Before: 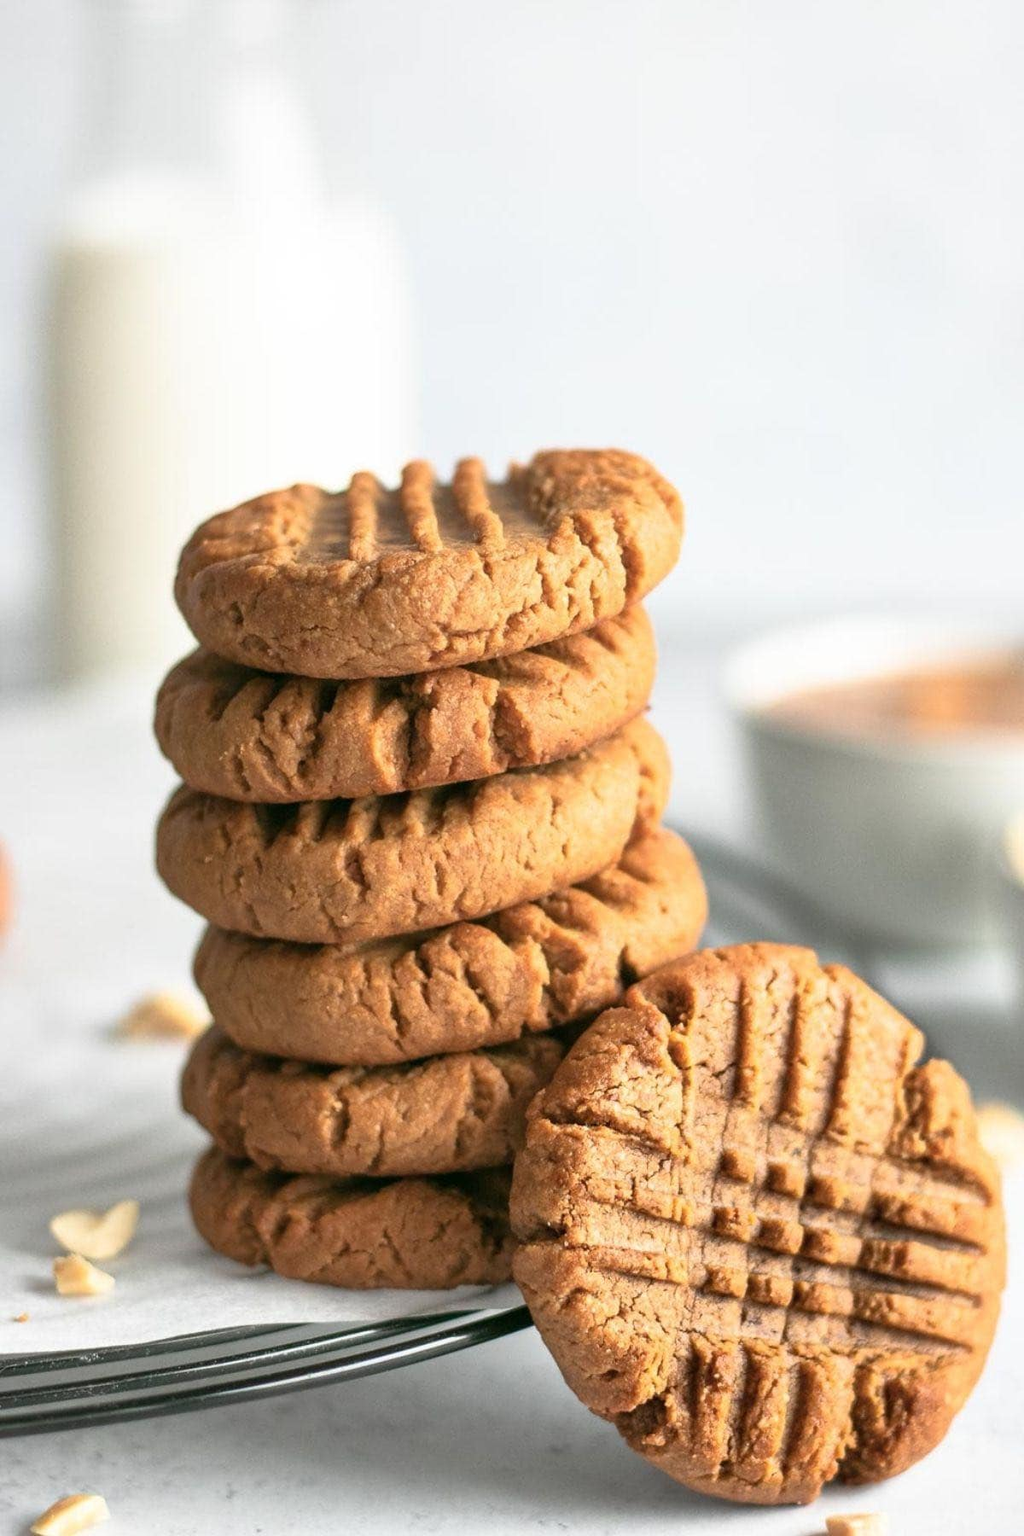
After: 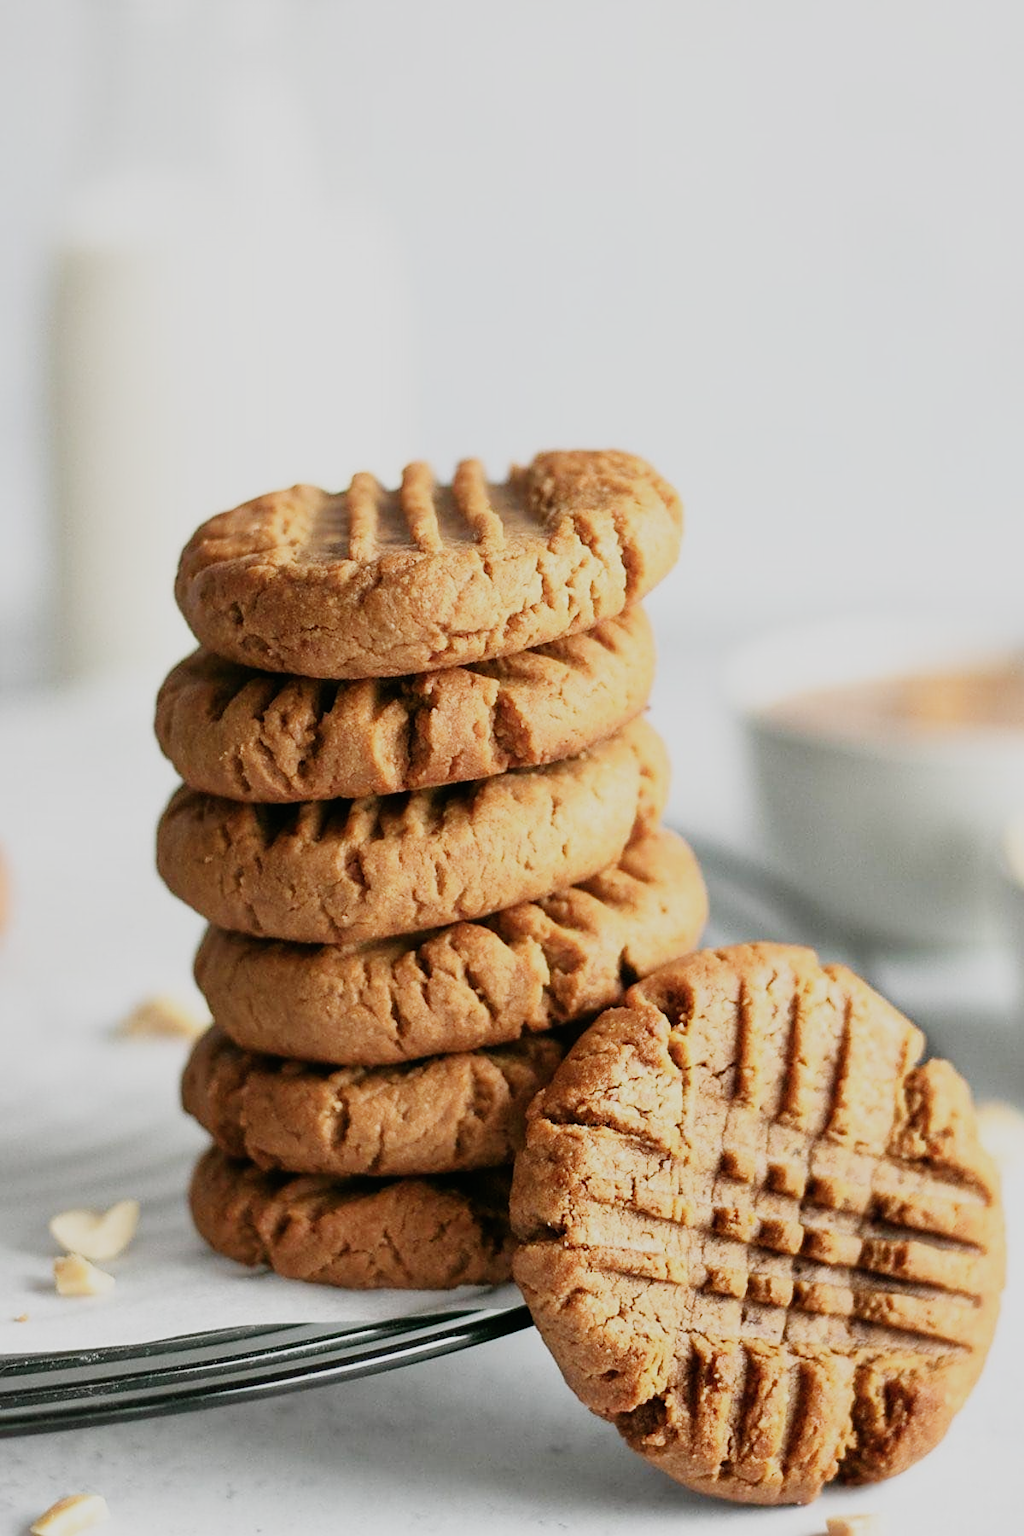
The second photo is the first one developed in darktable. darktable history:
contrast equalizer: octaves 7, y [[0.502, 0.505, 0.512, 0.529, 0.564, 0.588], [0.5 ×6], [0.502, 0.505, 0.512, 0.529, 0.564, 0.588], [0, 0.001, 0.001, 0.004, 0.008, 0.011], [0, 0.001, 0.001, 0.004, 0.008, 0.011]], mix -1
sigmoid: skew -0.2, preserve hue 0%, red attenuation 0.1, red rotation 0.035, green attenuation 0.1, green rotation -0.017, blue attenuation 0.15, blue rotation -0.052, base primaries Rec2020
sharpen: on, module defaults
white balance: emerald 1
